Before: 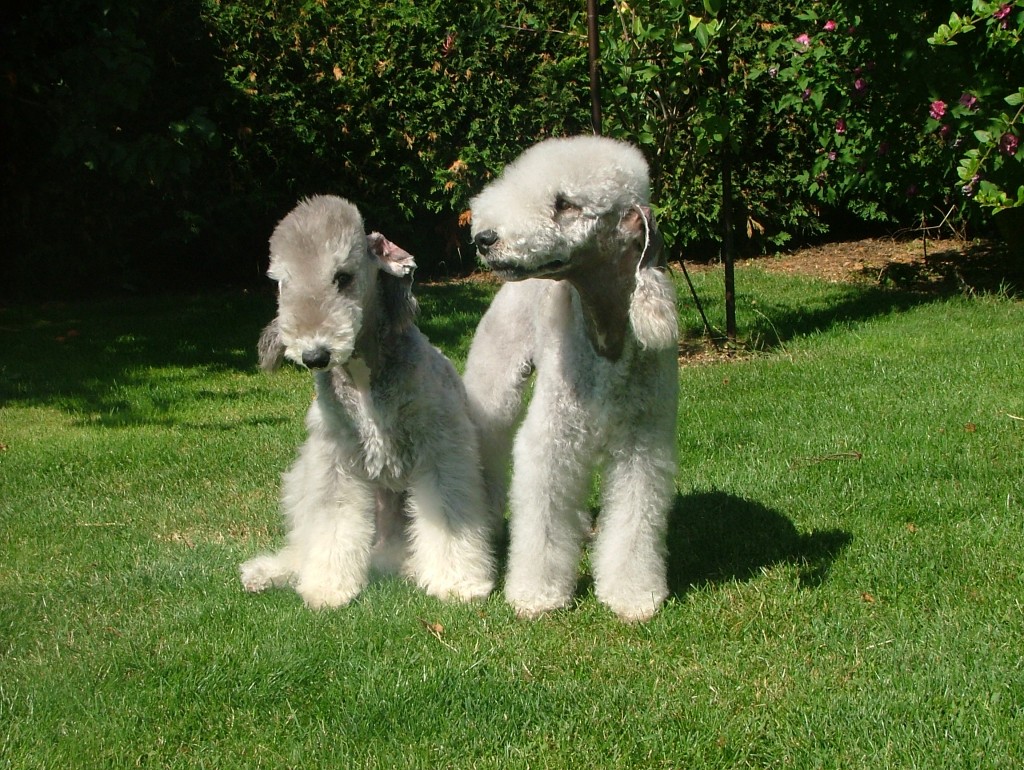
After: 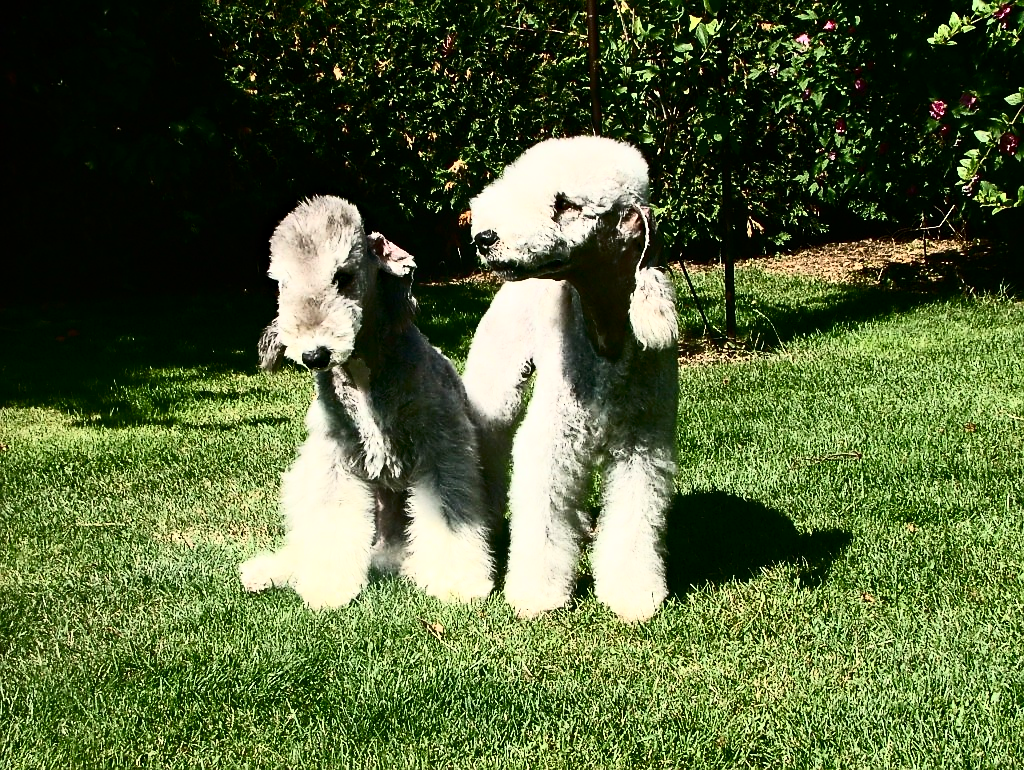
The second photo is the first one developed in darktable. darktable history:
contrast brightness saturation: contrast 0.93, brightness 0.2
haze removal: strength 0.25, distance 0.25, compatibility mode true, adaptive false
sharpen: radius 0.969, amount 0.604
color calibration: x 0.342, y 0.356, temperature 5122 K
